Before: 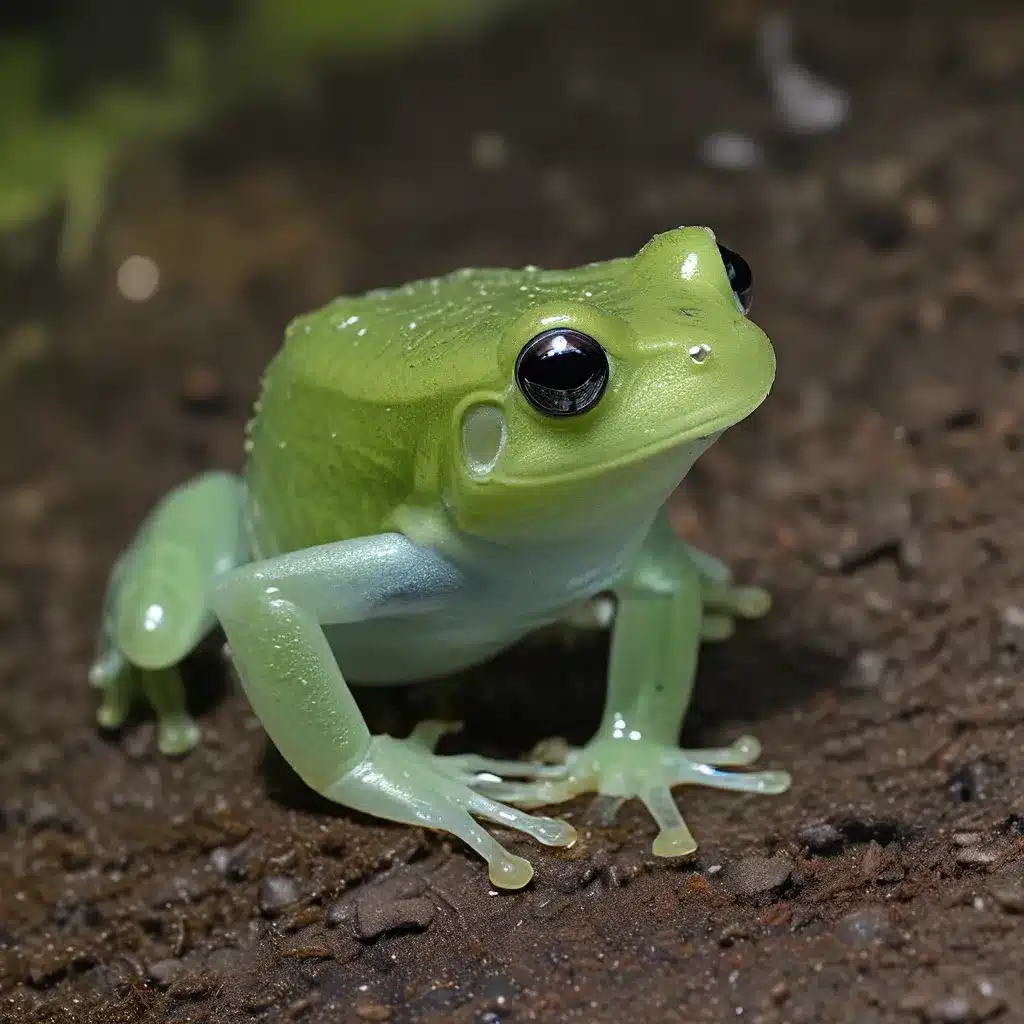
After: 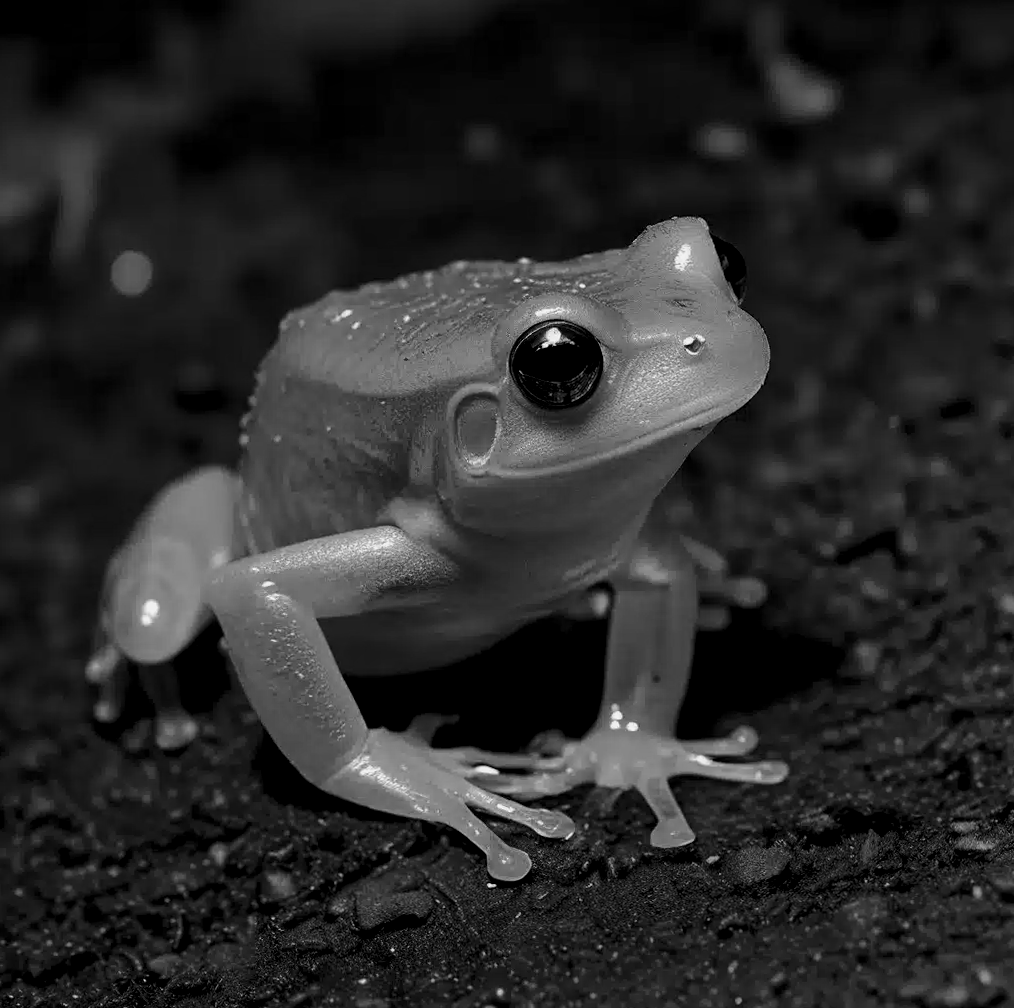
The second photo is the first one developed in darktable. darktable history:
levels: levels [0, 0.476, 0.951]
exposure: exposure 0.485 EV, compensate highlight preservation false
colorize: hue 194.4°, saturation 29%, source mix 61.75%, lightness 3.98%, version 1
monochrome: a 2.21, b -1.33, size 2.2
local contrast: mode bilateral grid, contrast 30, coarseness 25, midtone range 0.2
rotate and perspective: rotation -0.45°, automatic cropping original format, crop left 0.008, crop right 0.992, crop top 0.012, crop bottom 0.988
color balance rgb: linear chroma grading › global chroma 9%, perceptual saturation grading › global saturation 36%, perceptual saturation grading › shadows 35%, perceptual brilliance grading › global brilliance 15%, perceptual brilliance grading › shadows -35%, global vibrance 15%
tone equalizer: -8 EV -0.417 EV, -7 EV -0.389 EV, -6 EV -0.333 EV, -5 EV -0.222 EV, -3 EV 0.222 EV, -2 EV 0.333 EV, -1 EV 0.389 EV, +0 EV 0.417 EV, edges refinement/feathering 500, mask exposure compensation -1.57 EV, preserve details no
